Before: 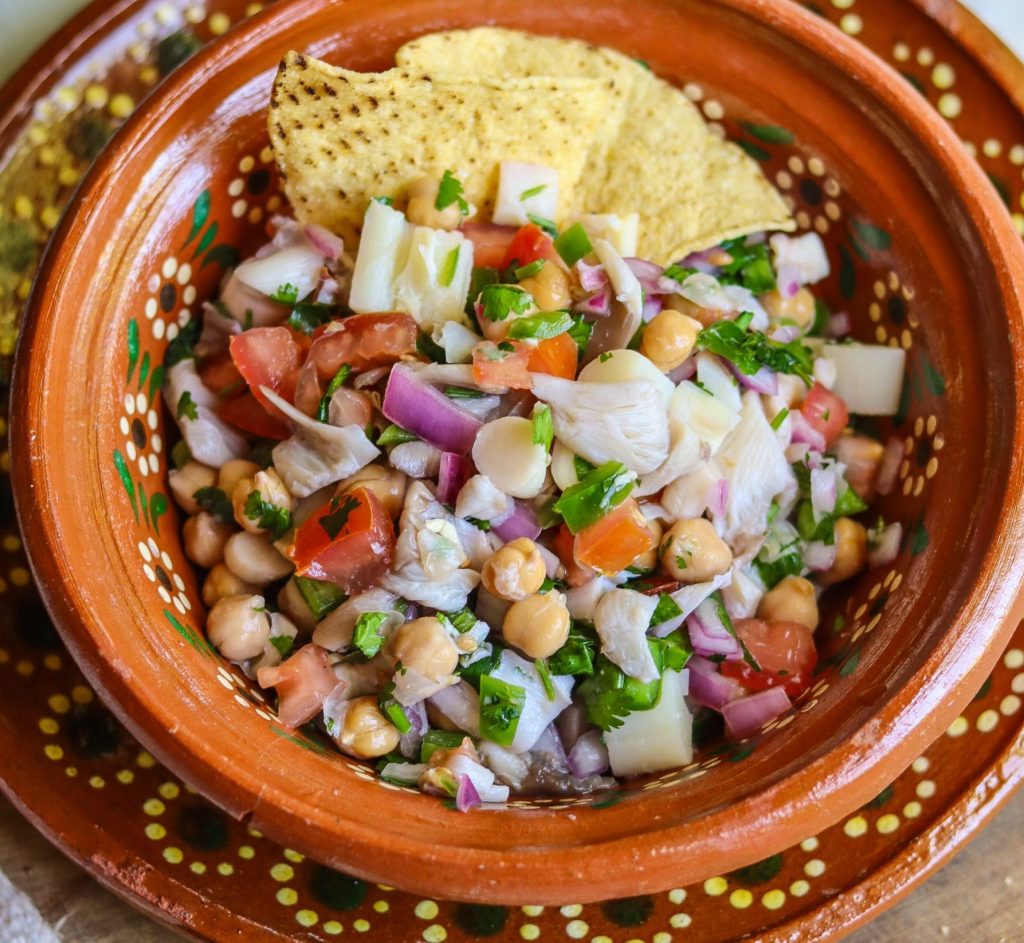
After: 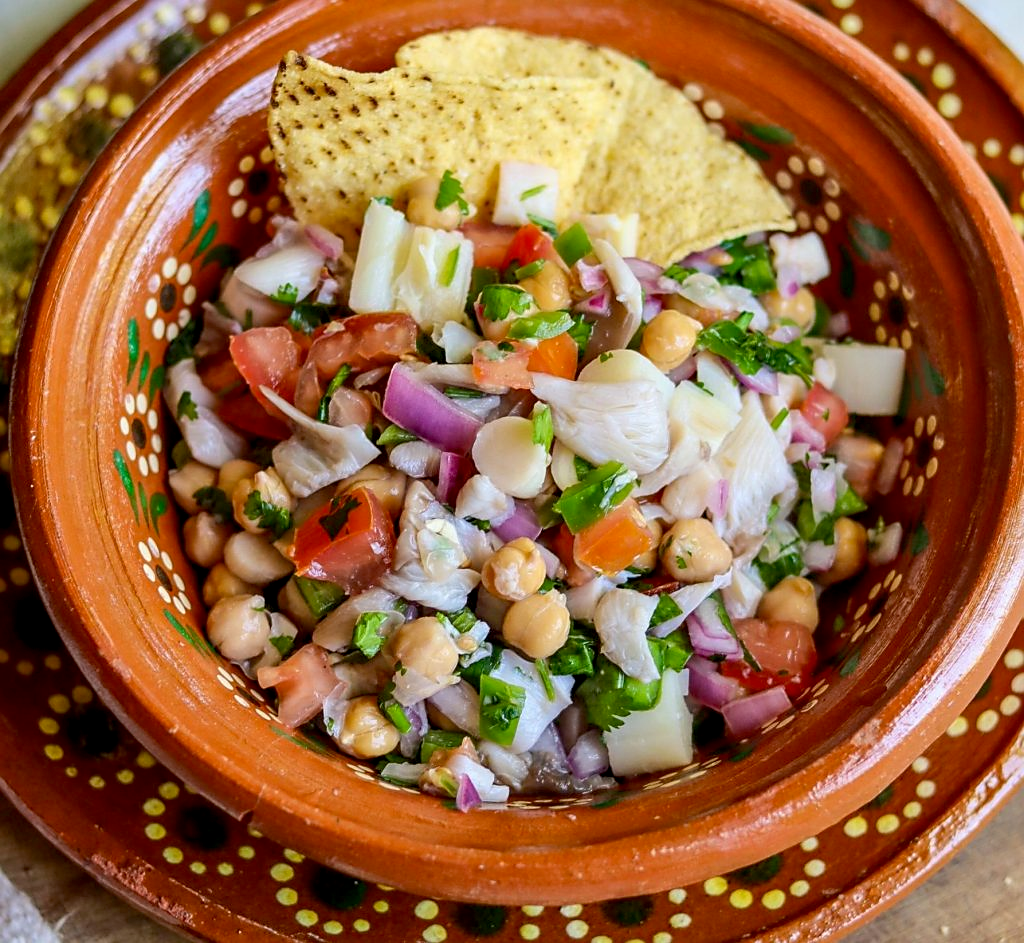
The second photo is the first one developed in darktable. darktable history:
exposure: black level correction 0.007, compensate highlight preservation false
sharpen: radius 1.864, amount 0.398, threshold 1.271
